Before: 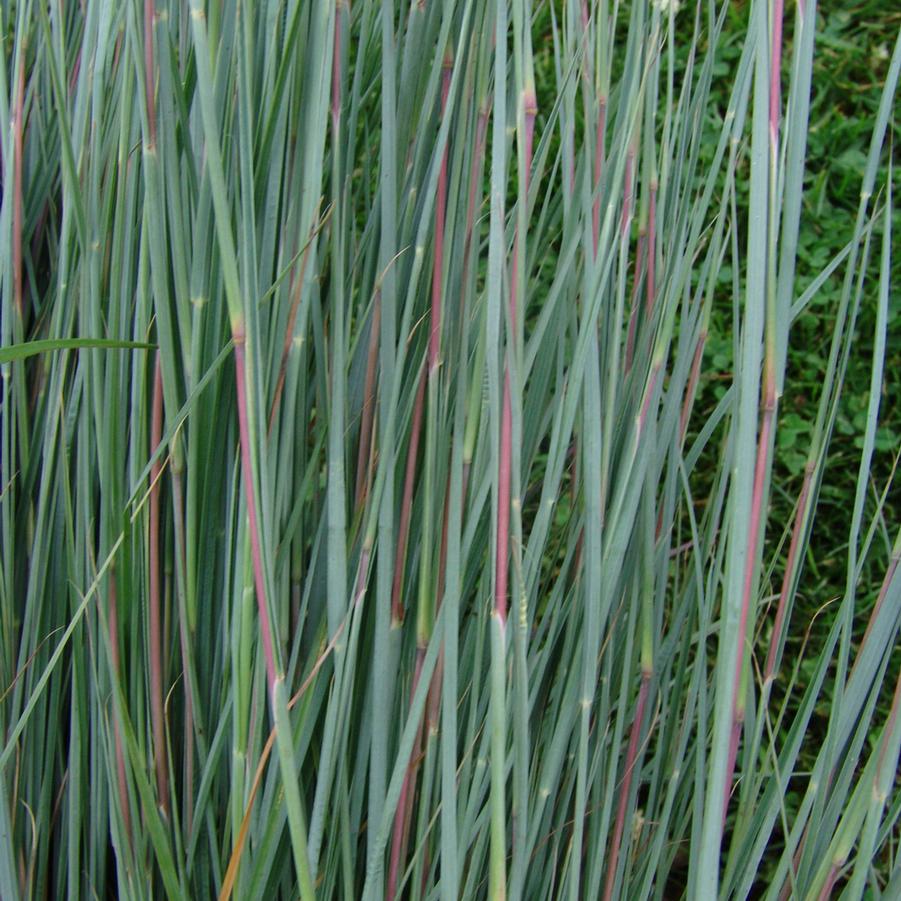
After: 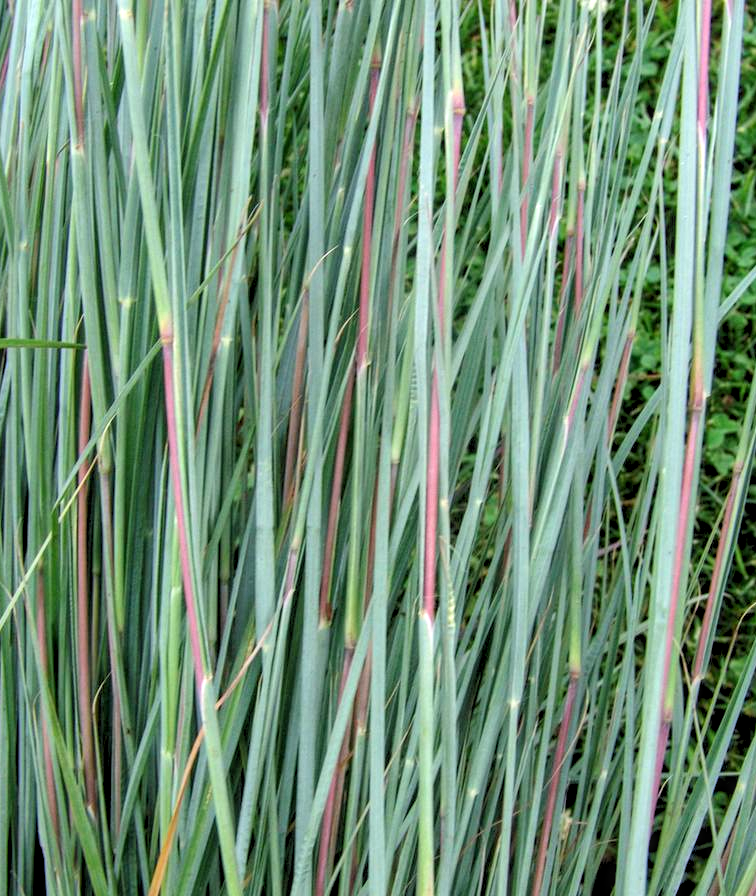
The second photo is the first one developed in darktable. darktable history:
local contrast: on, module defaults
rgb levels: levels [[0.013, 0.434, 0.89], [0, 0.5, 1], [0, 0.5, 1]]
contrast brightness saturation: contrast 0.07
crop: left 8.026%, right 7.374%
exposure: black level correction 0.001, exposure 0.5 EV, compensate exposure bias true, compensate highlight preservation false
